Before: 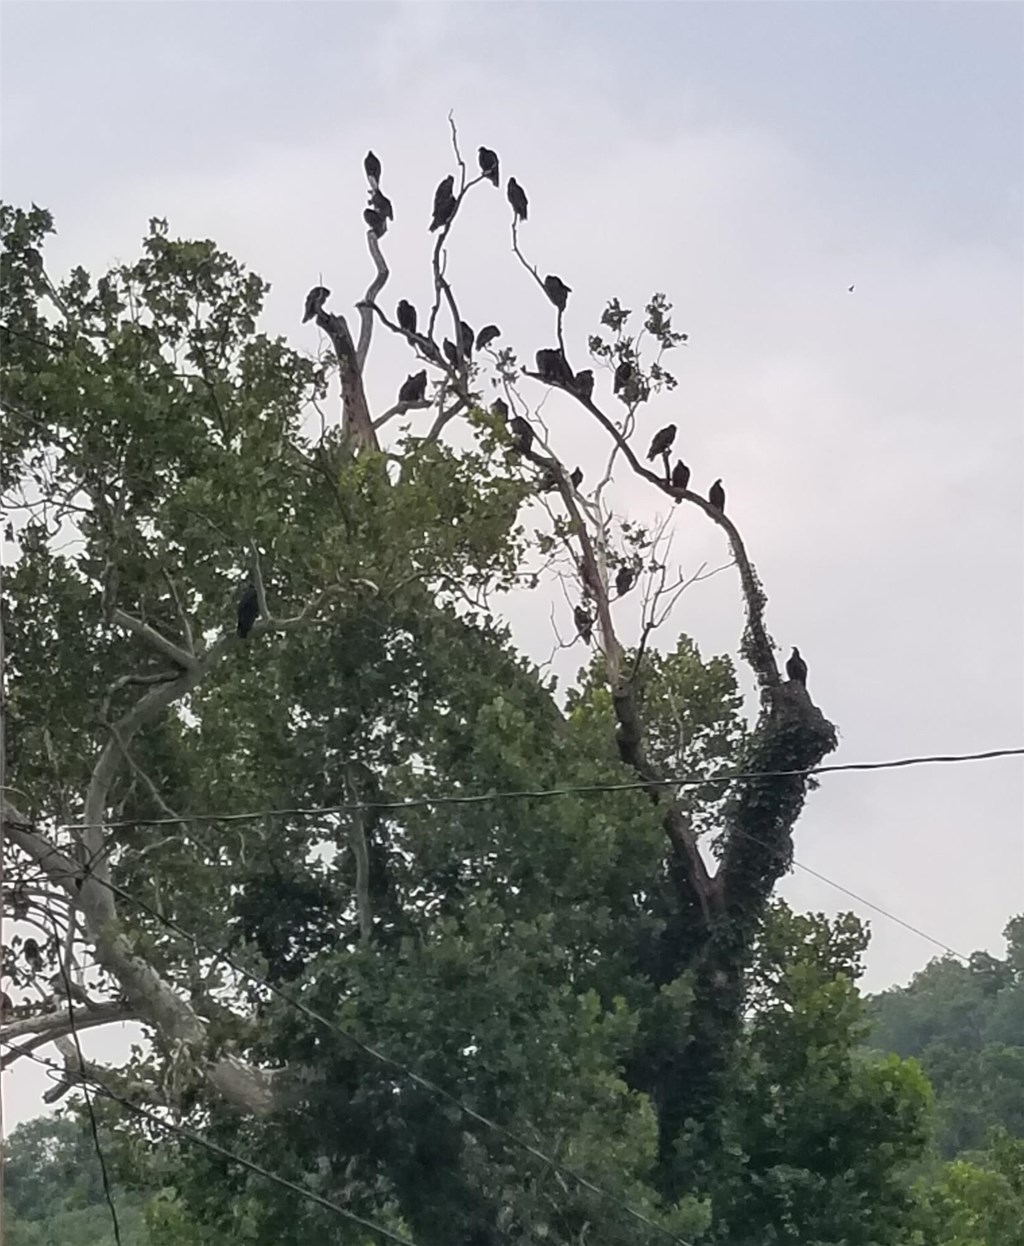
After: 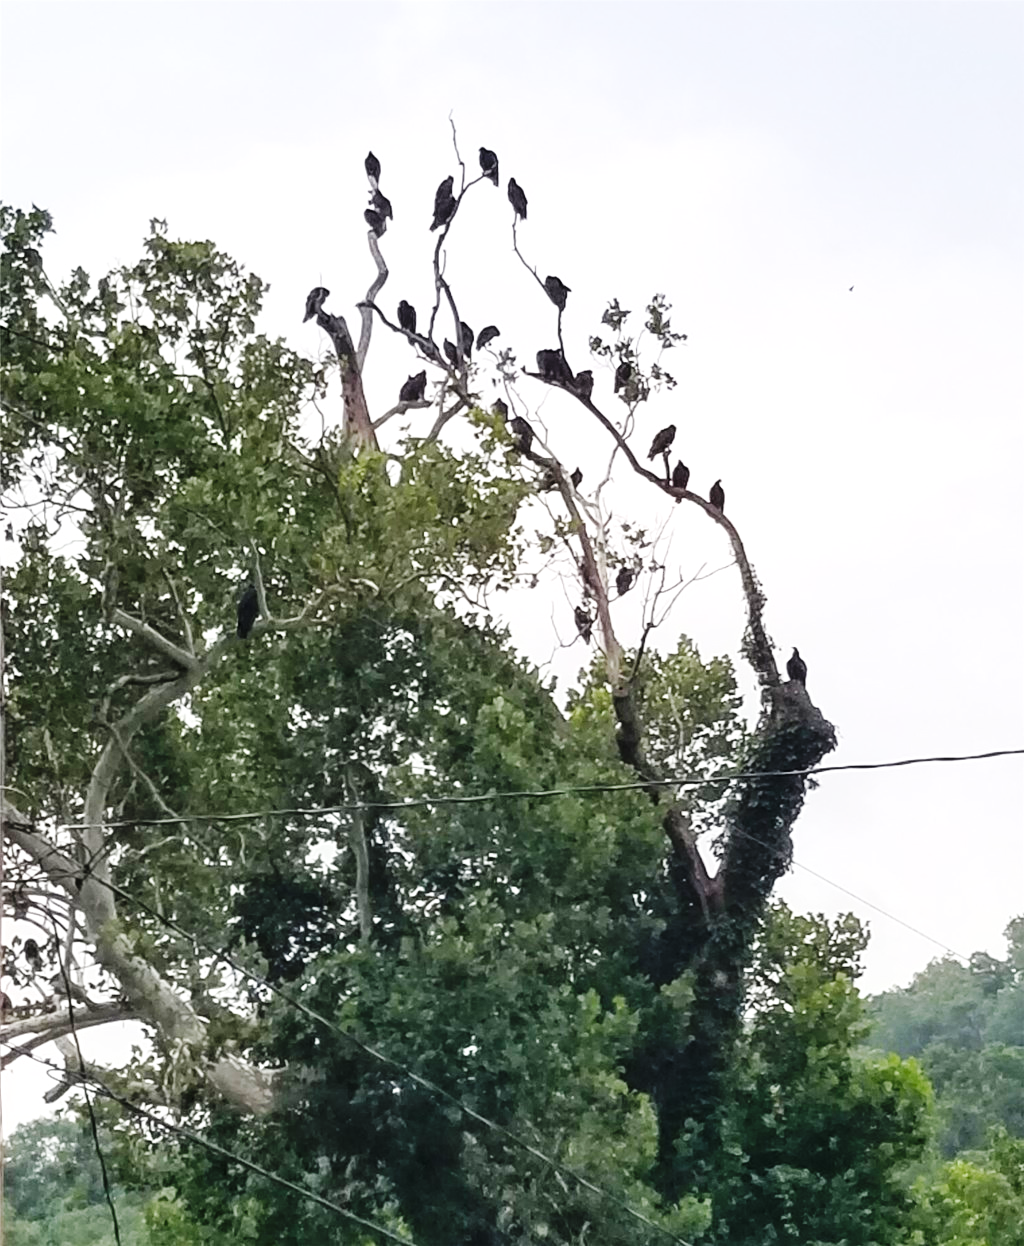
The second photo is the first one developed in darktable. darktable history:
exposure: exposure 0.454 EV, compensate highlight preservation false
base curve: curves: ch0 [(0, 0) (0.036, 0.025) (0.121, 0.166) (0.206, 0.329) (0.605, 0.79) (1, 1)], preserve colors none
